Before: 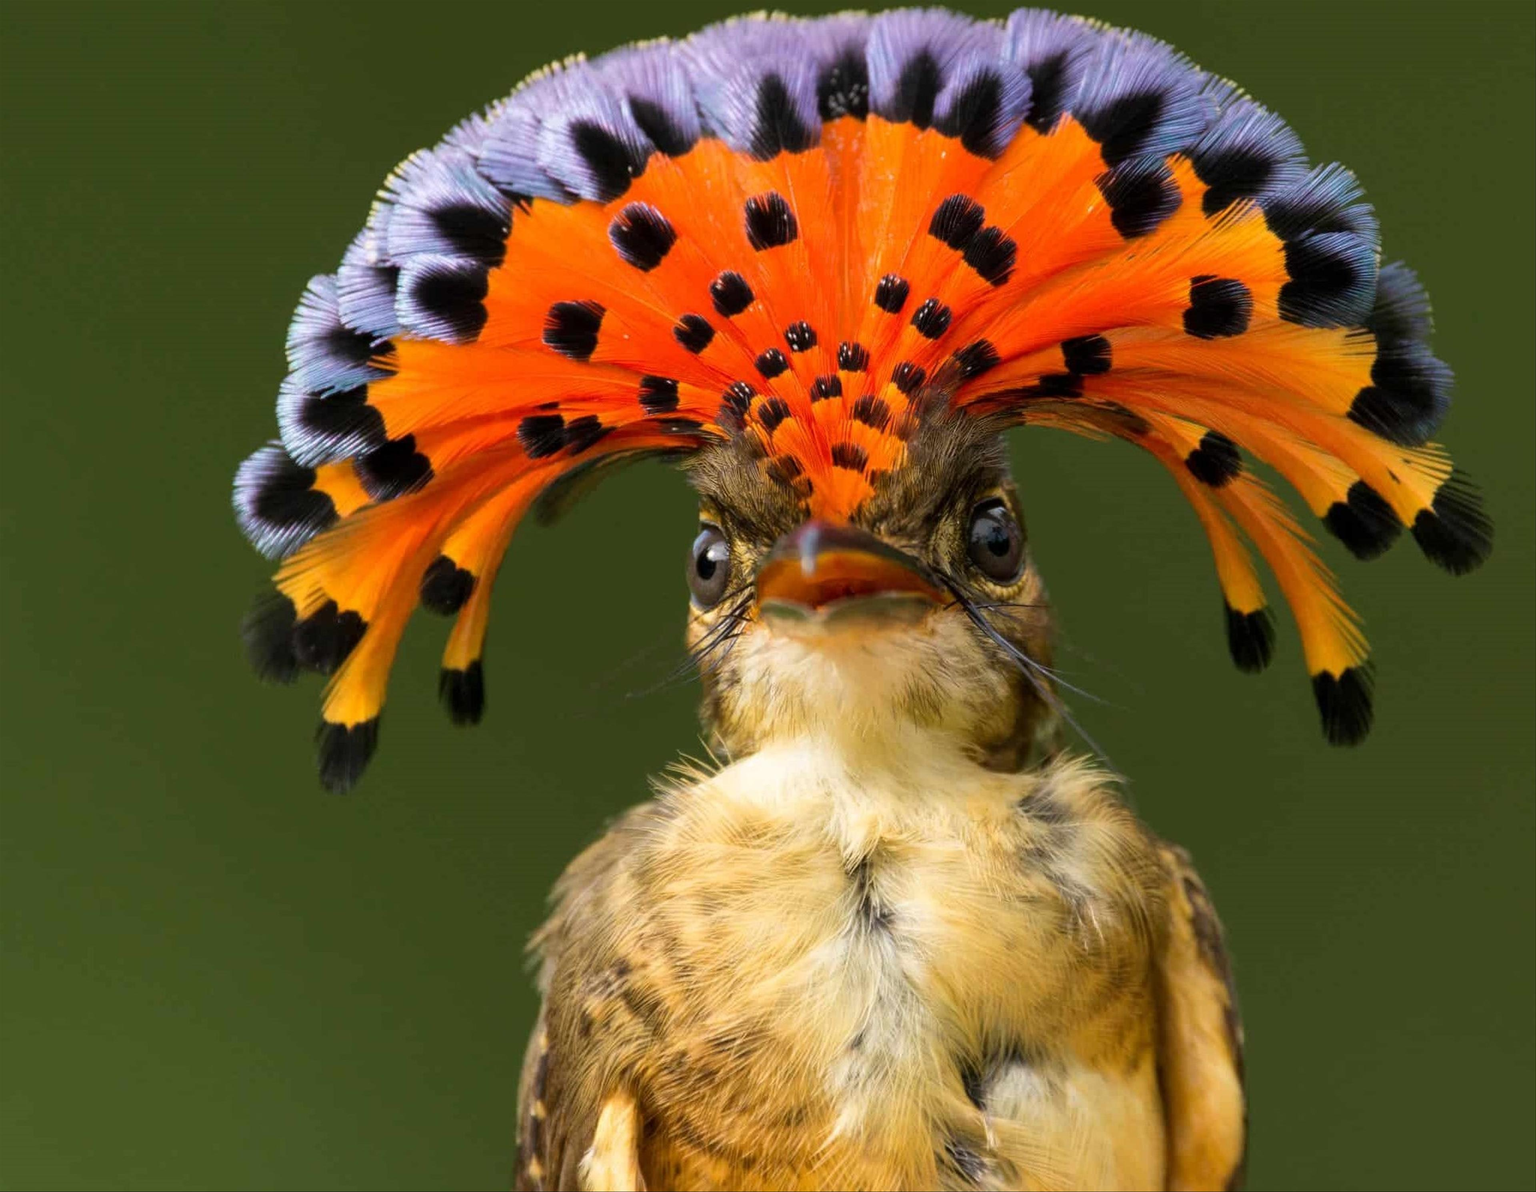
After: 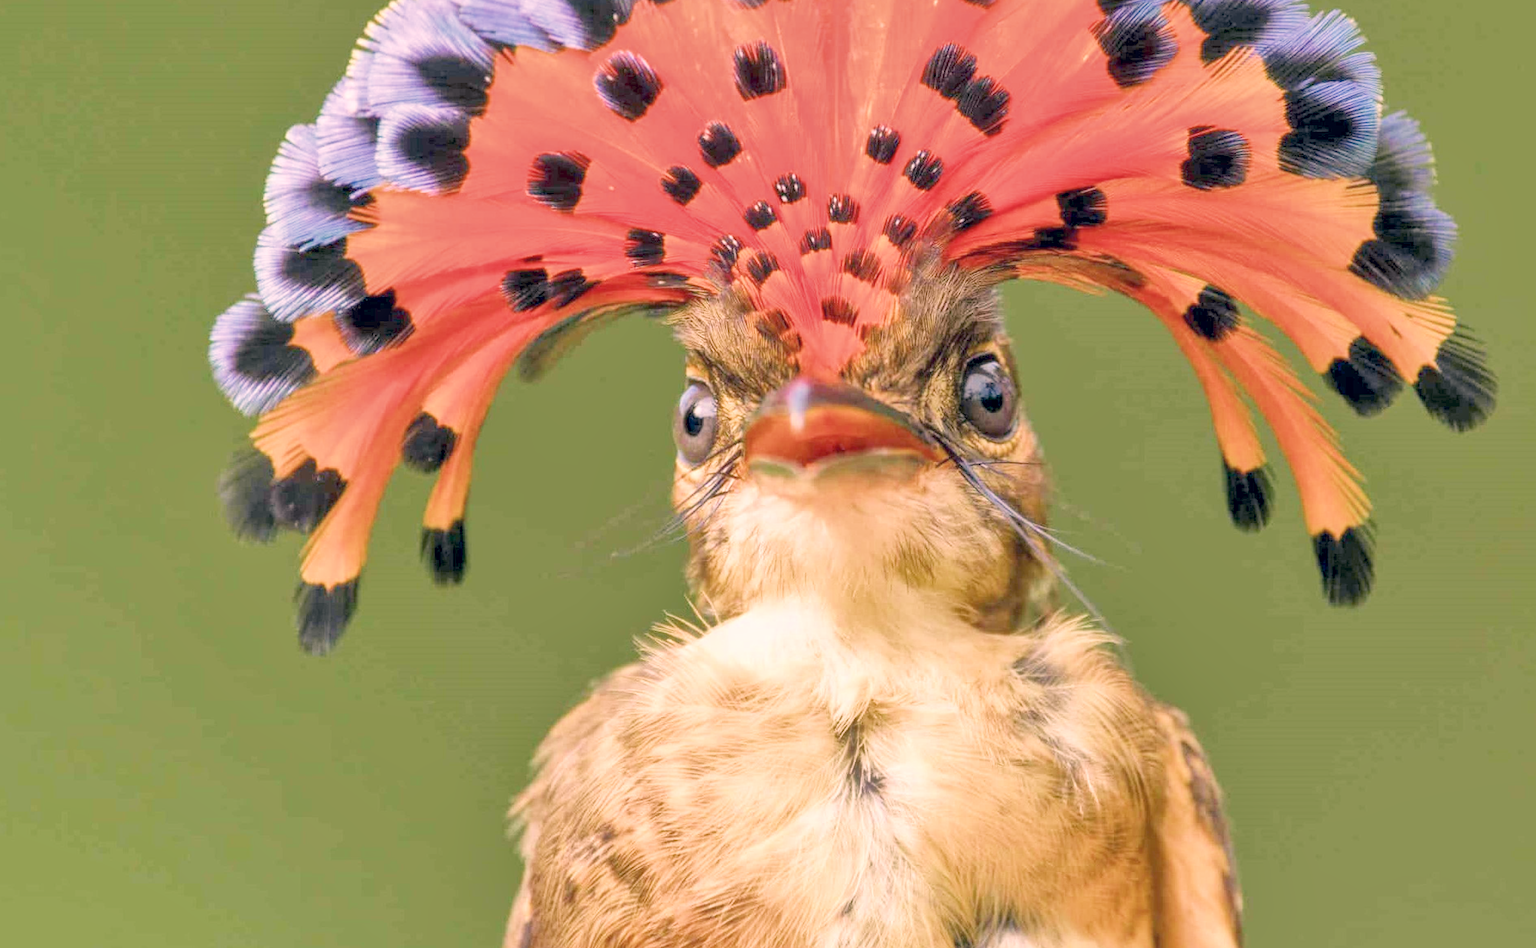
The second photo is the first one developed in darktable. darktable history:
crop and rotate: left 1.814%, top 12.818%, right 0.25%, bottom 9.225%
filmic rgb: middle gray luminance 2.5%, black relative exposure -10 EV, white relative exposure 7 EV, threshold 6 EV, dynamic range scaling 10%, target black luminance 0%, hardness 3.19, latitude 44.39%, contrast 0.682, highlights saturation mix 5%, shadows ↔ highlights balance 13.63%, add noise in highlights 0, color science v3 (2019), use custom middle-gray values true, iterations of high-quality reconstruction 0, contrast in highlights soft, enable highlight reconstruction true
local contrast: on, module defaults
color correction: highlights a* 14.46, highlights b* 5.85, shadows a* -5.53, shadows b* -15.24, saturation 0.85
shadows and highlights: on, module defaults
